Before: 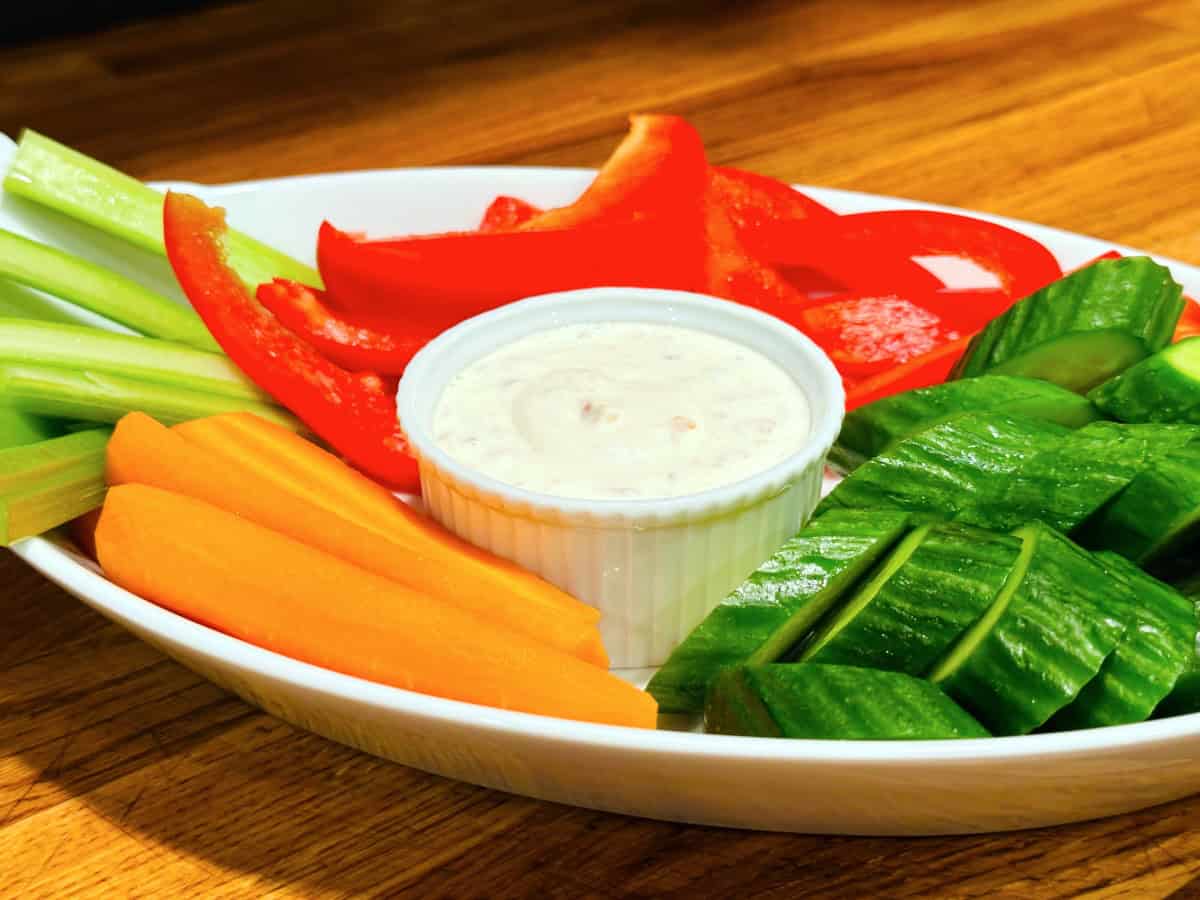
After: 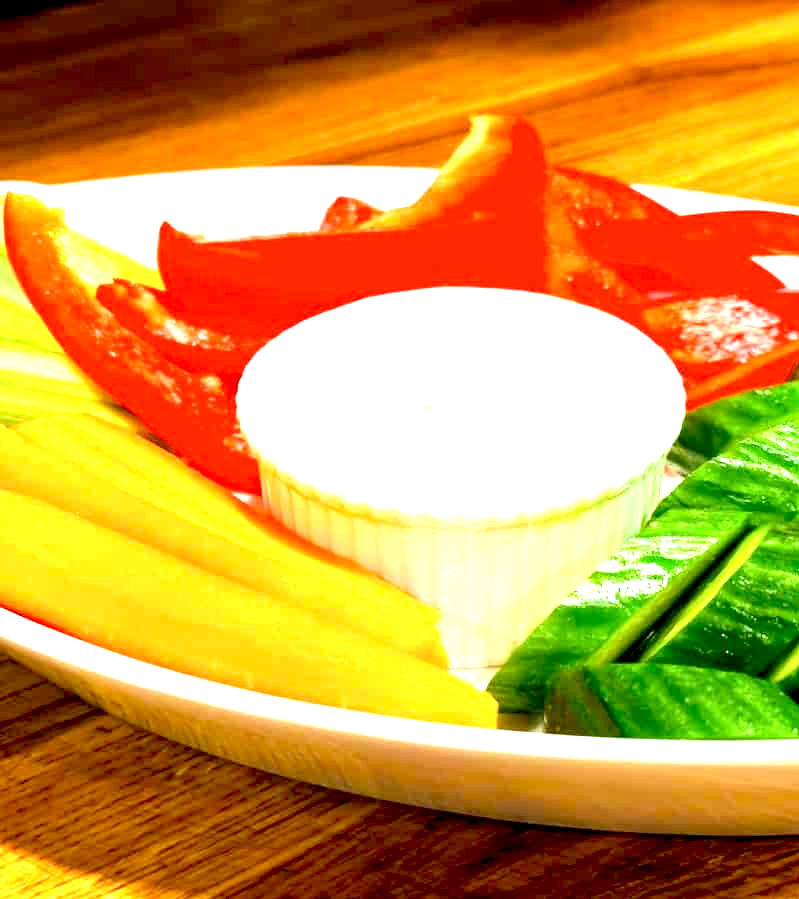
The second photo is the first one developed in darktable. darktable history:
crop and rotate: left 13.409%, right 19.924%
exposure: black level correction 0.009, exposure 1.425 EV, compensate highlight preservation false
